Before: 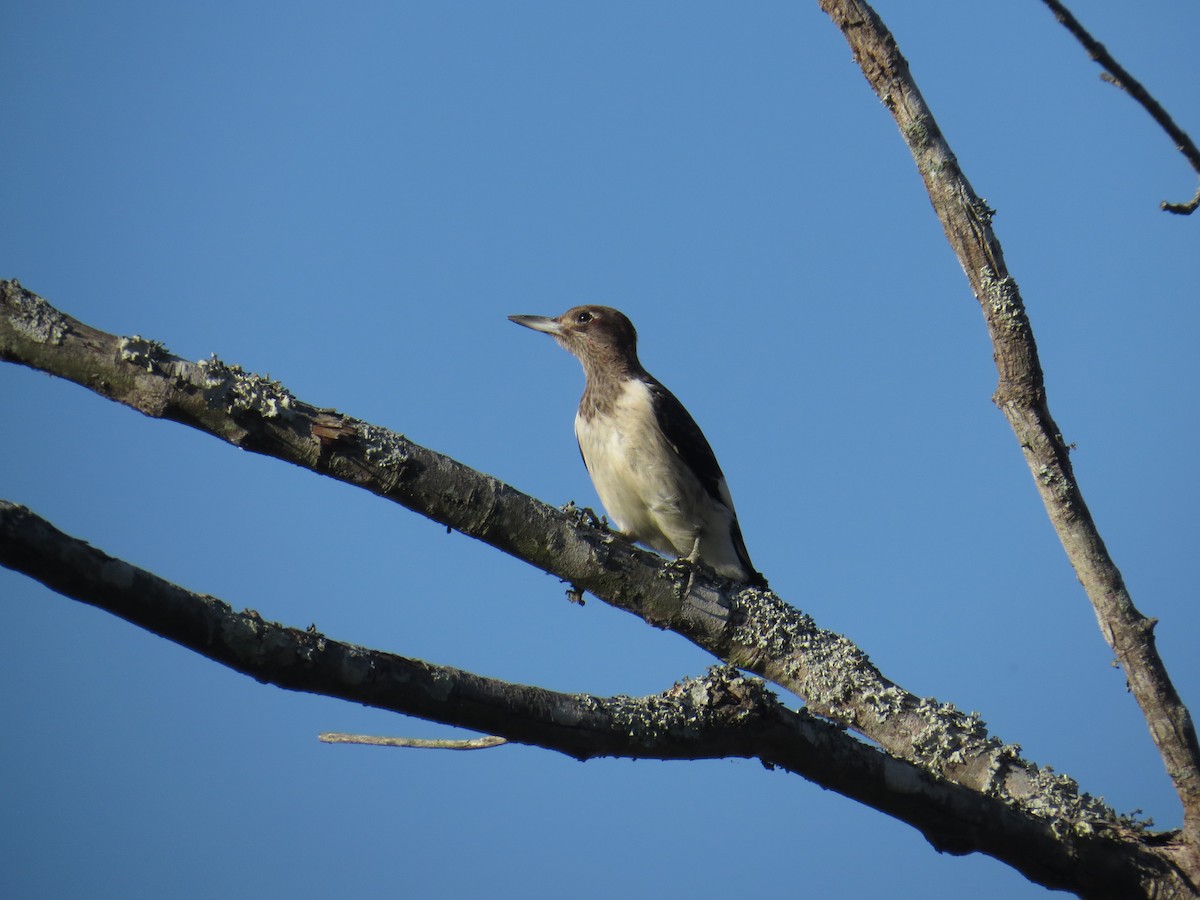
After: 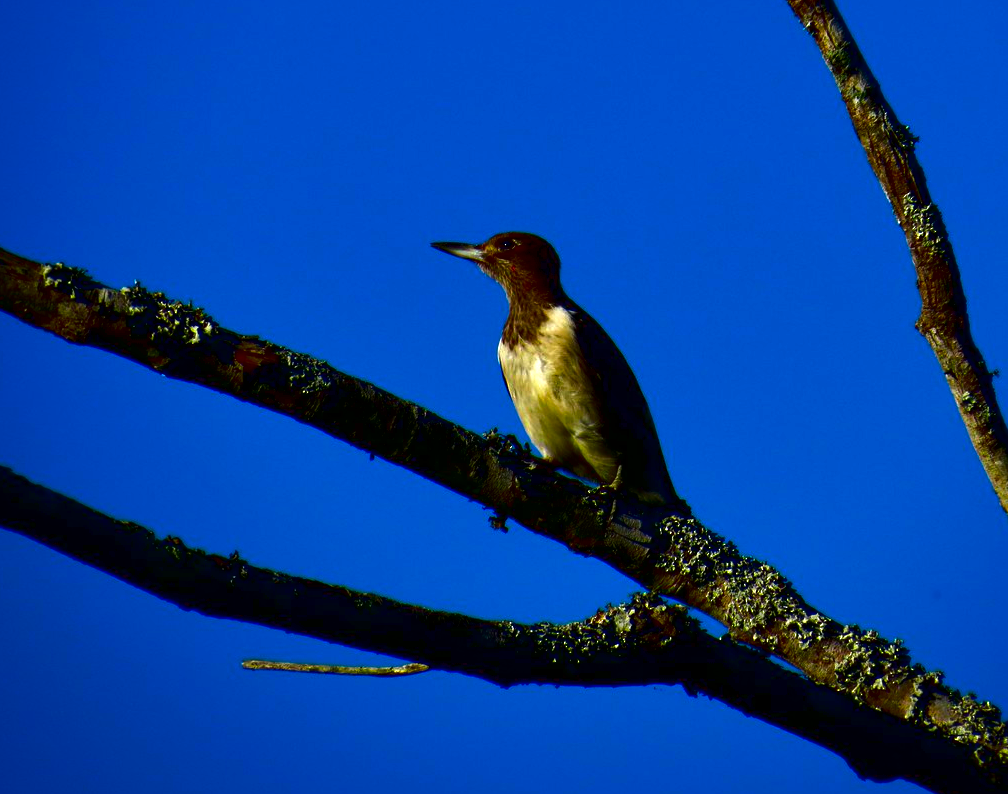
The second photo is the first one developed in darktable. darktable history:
contrast brightness saturation: brightness -1, saturation 1
local contrast: mode bilateral grid, contrast 20, coarseness 50, detail 132%, midtone range 0.2
exposure: black level correction 0.001, exposure 0.5 EV, compensate exposure bias true, compensate highlight preservation false
crop: left 6.446%, top 8.188%, right 9.538%, bottom 3.548%
color balance rgb: perceptual saturation grading › global saturation 25%, global vibrance 10%
